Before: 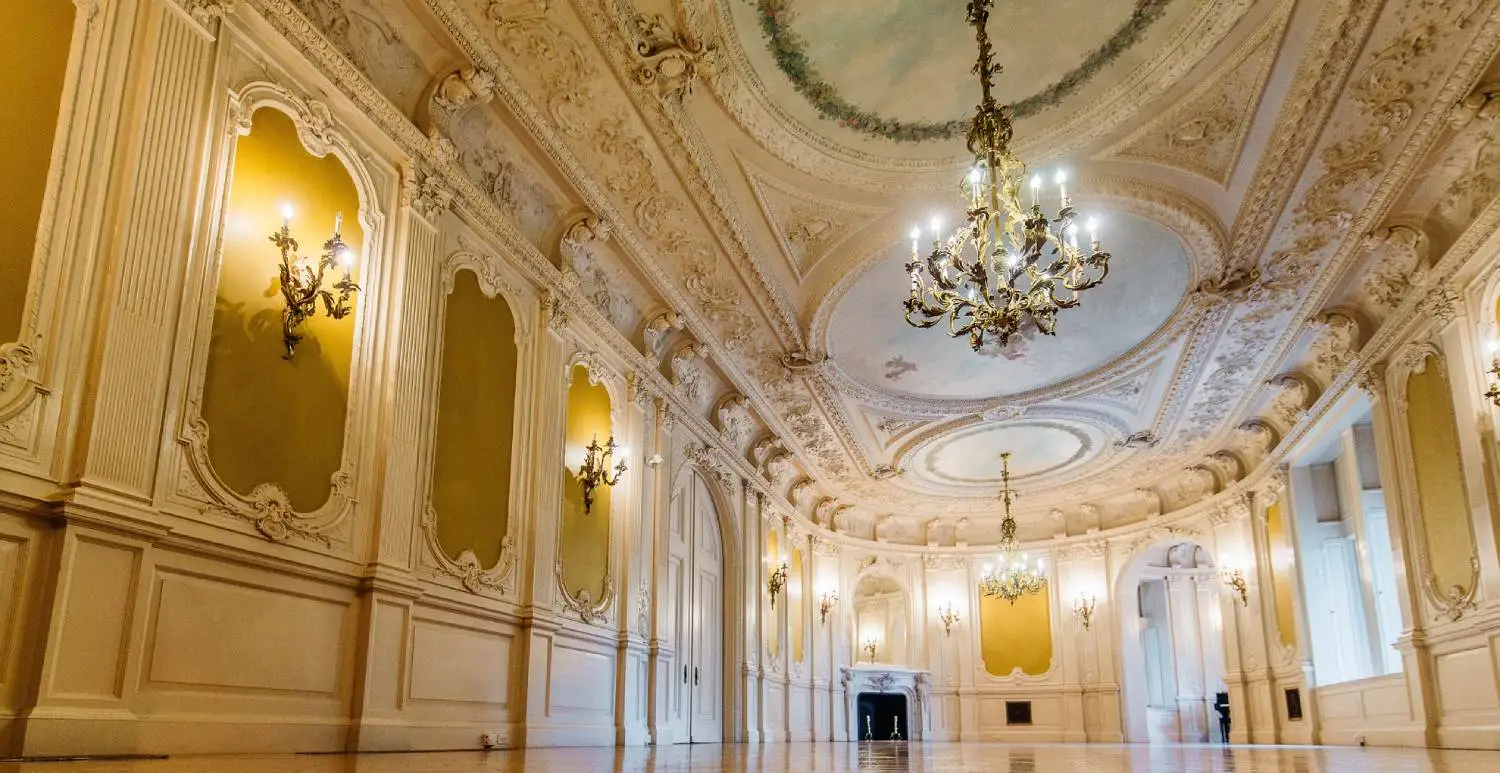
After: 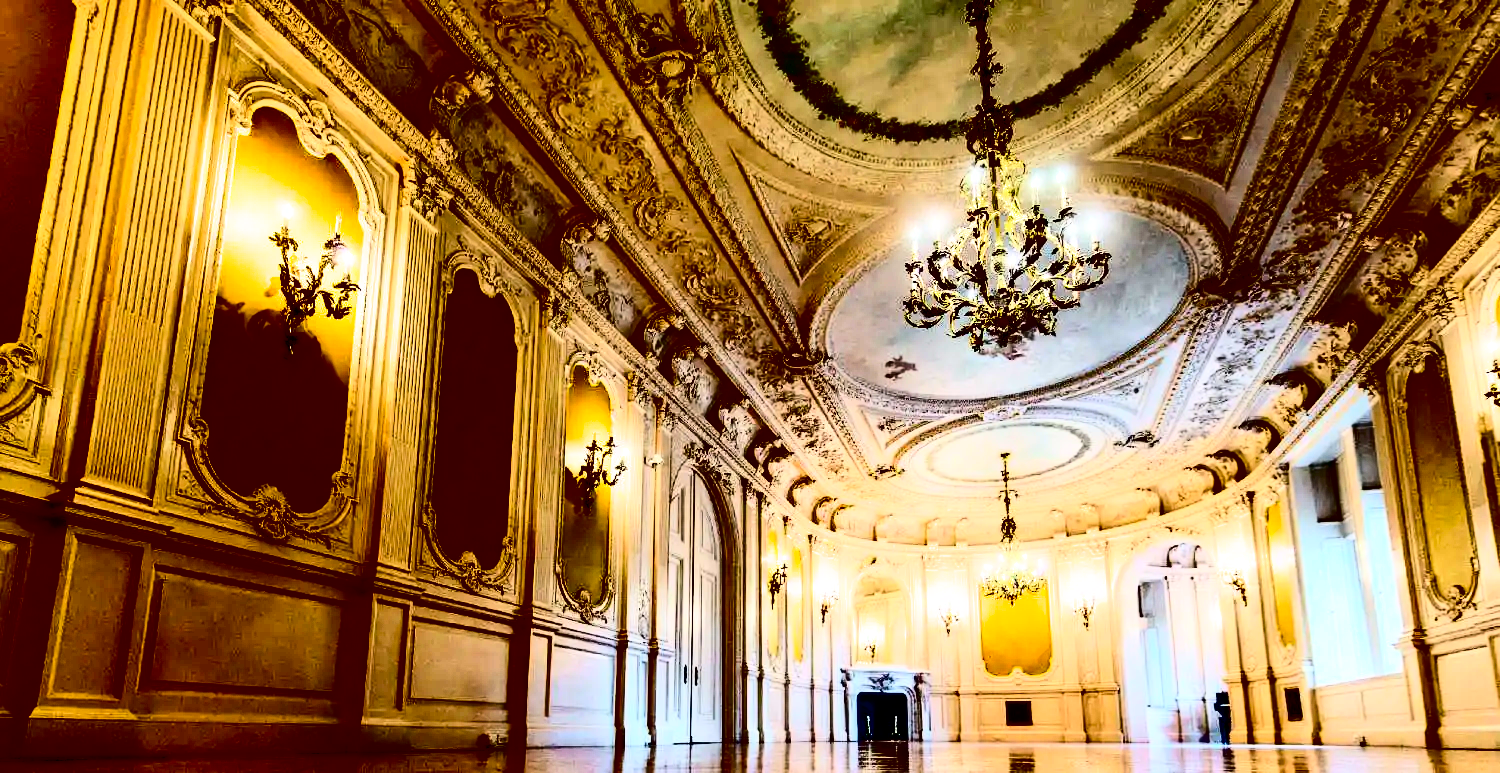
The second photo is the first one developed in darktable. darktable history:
contrast brightness saturation: contrast 0.778, brightness -0.984, saturation 0.991
filmic rgb: black relative exposure -7.97 EV, white relative exposure 2.45 EV, hardness 6.4, color science v6 (2022)
